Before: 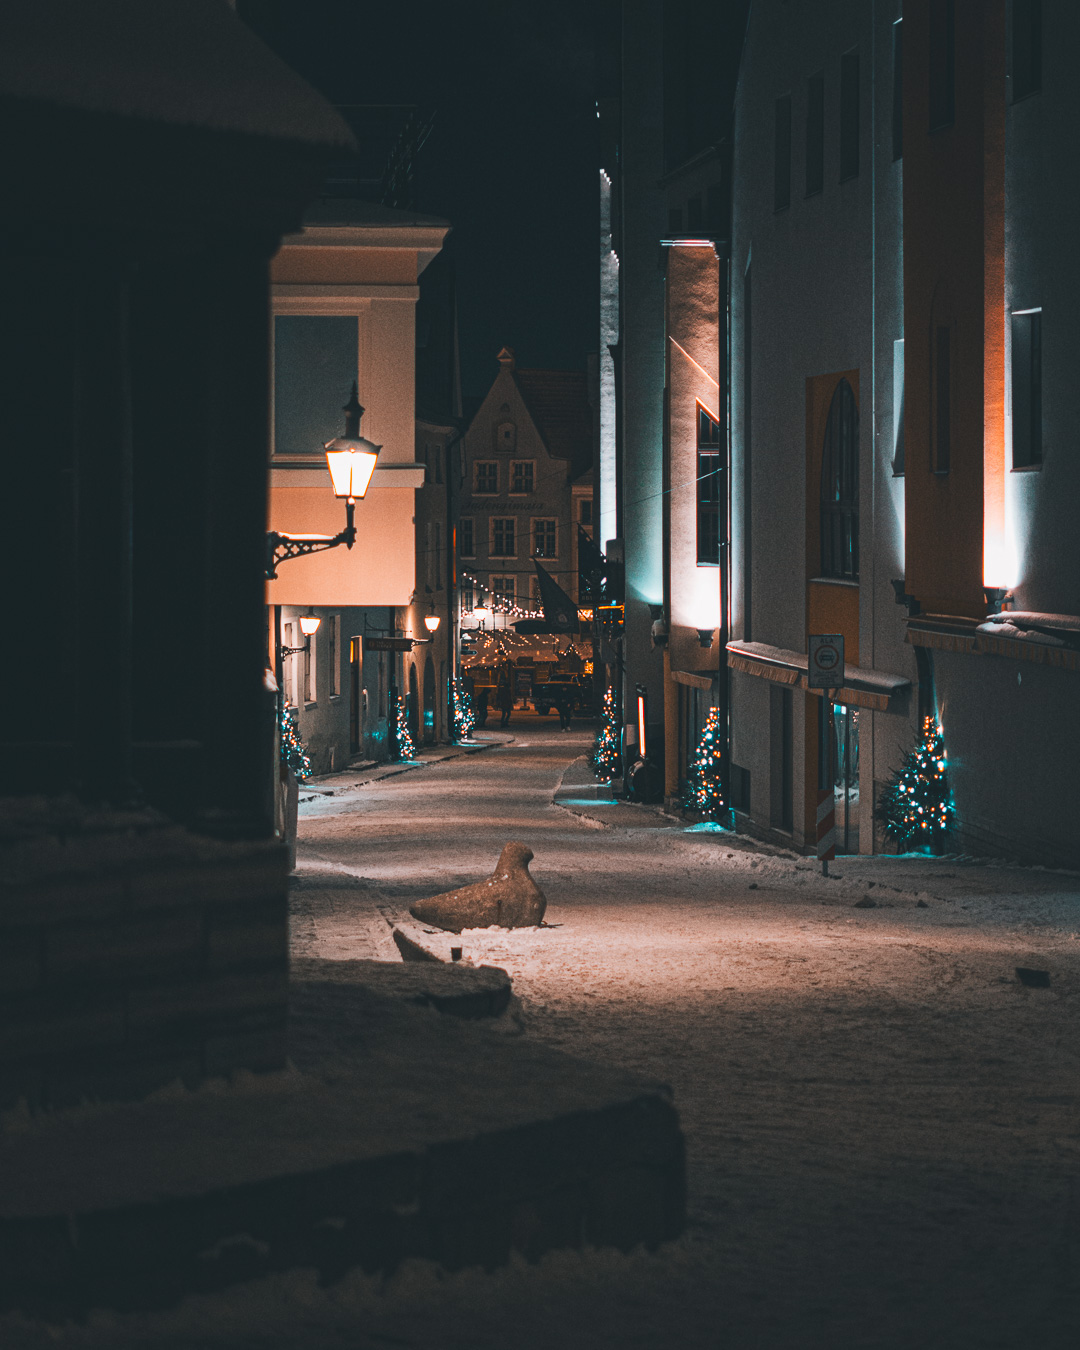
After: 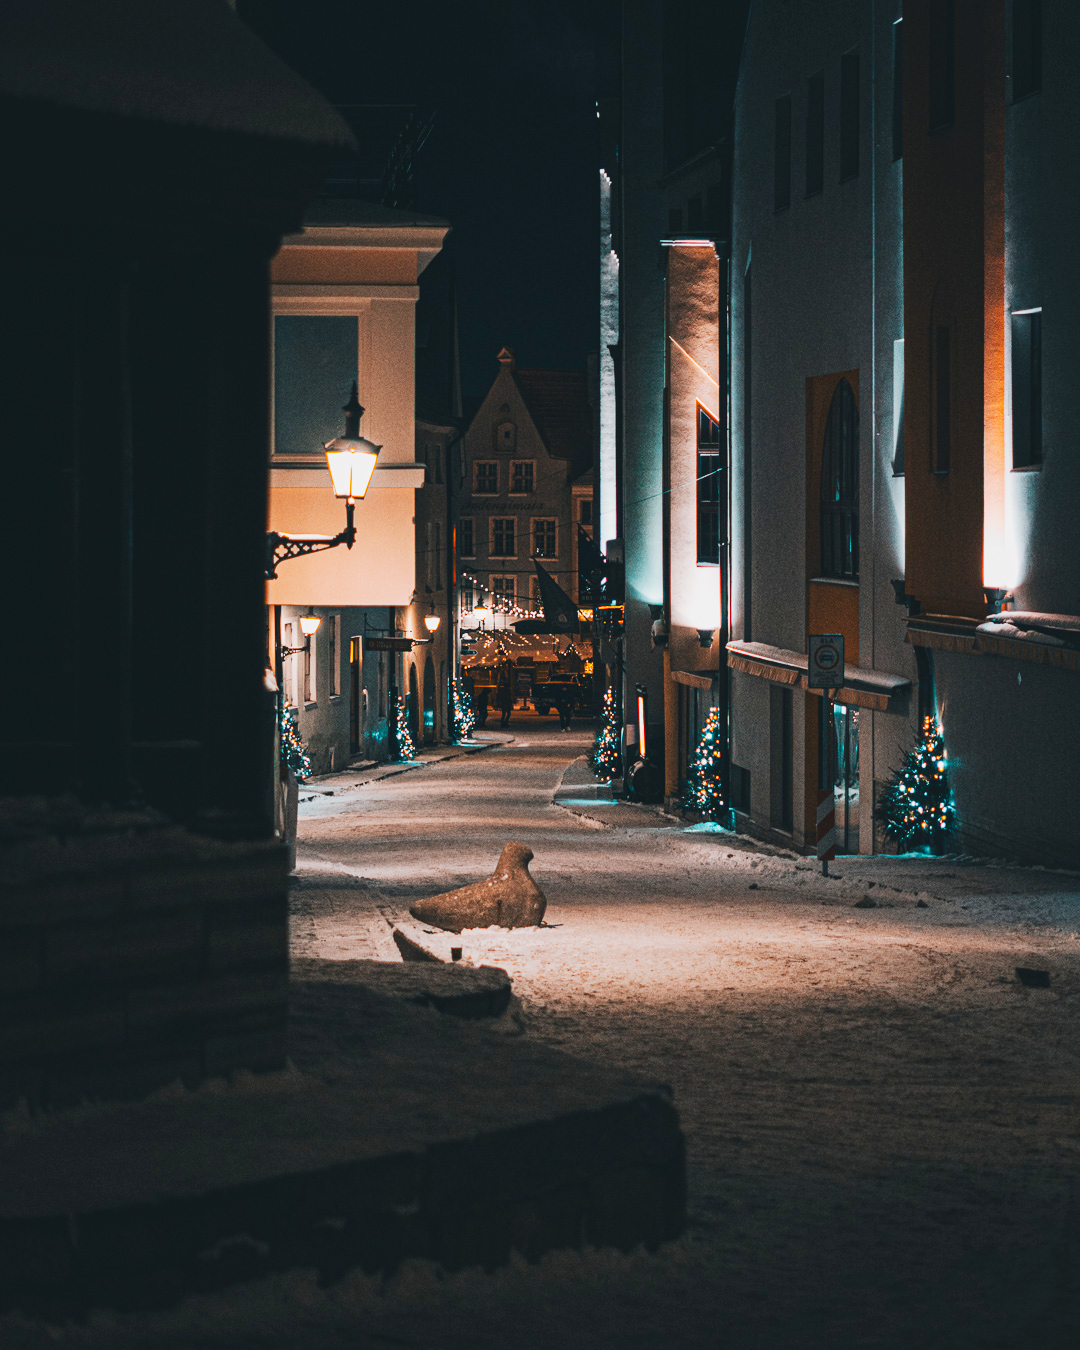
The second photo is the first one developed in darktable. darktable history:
levels: gray 50.86%
tone curve: curves: ch0 [(0.014, 0) (0.13, 0.09) (0.227, 0.211) (0.346, 0.388) (0.499, 0.598) (0.662, 0.76) (0.795, 0.846) (1, 0.969)]; ch1 [(0, 0) (0.366, 0.367) (0.447, 0.417) (0.473, 0.484) (0.504, 0.502) (0.525, 0.518) (0.564, 0.548) (0.639, 0.643) (1, 1)]; ch2 [(0, 0) (0.333, 0.346) (0.375, 0.375) (0.424, 0.43) (0.476, 0.498) (0.496, 0.505) (0.517, 0.515) (0.542, 0.564) (0.583, 0.6) (0.64, 0.622) (0.723, 0.676) (1, 1)], preserve colors none
